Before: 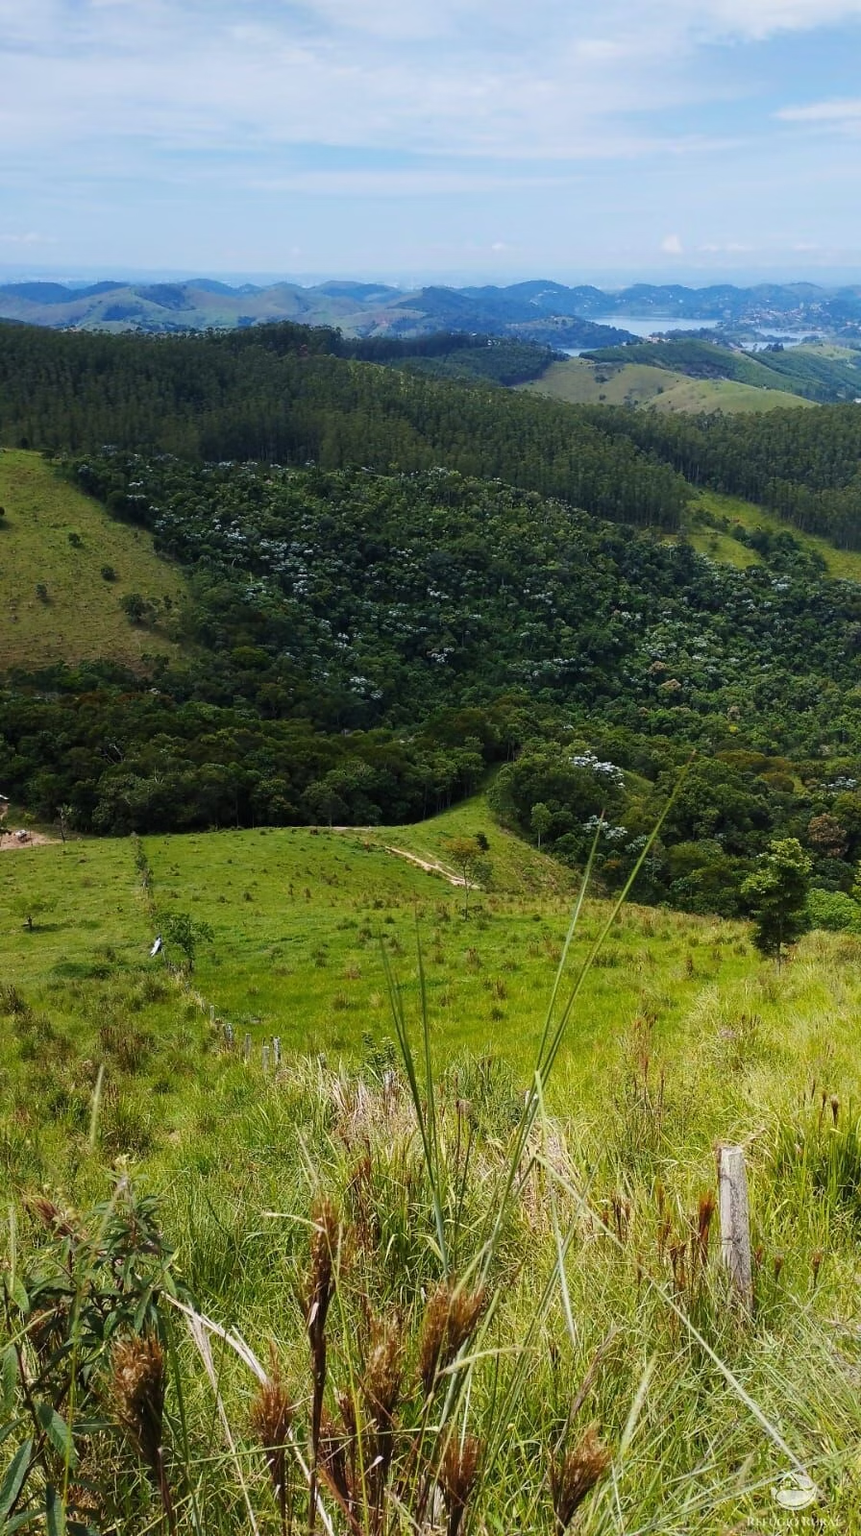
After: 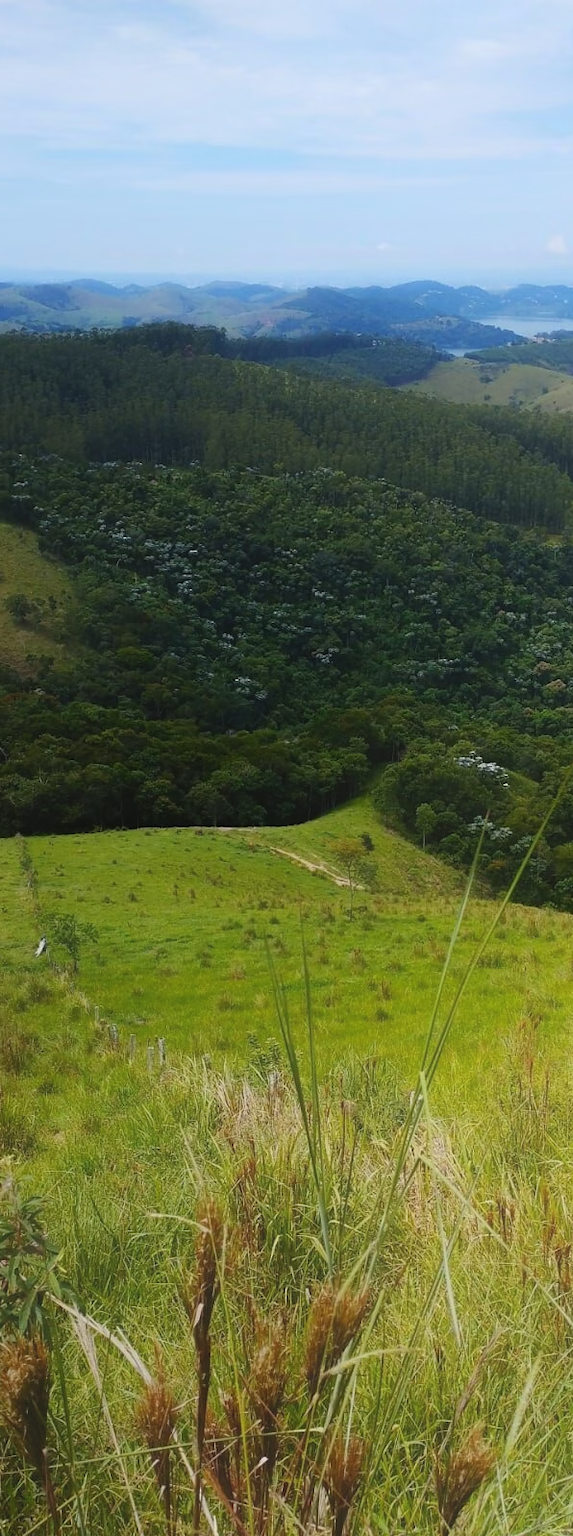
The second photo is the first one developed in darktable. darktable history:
crop and rotate: left 13.443%, right 19.89%
exposure: exposure 0.134 EV, compensate highlight preservation false
contrast equalizer: y [[0.6 ×6], [0.55 ×6], [0 ×6], [0 ×6], [0 ×6]], mix -0.998
